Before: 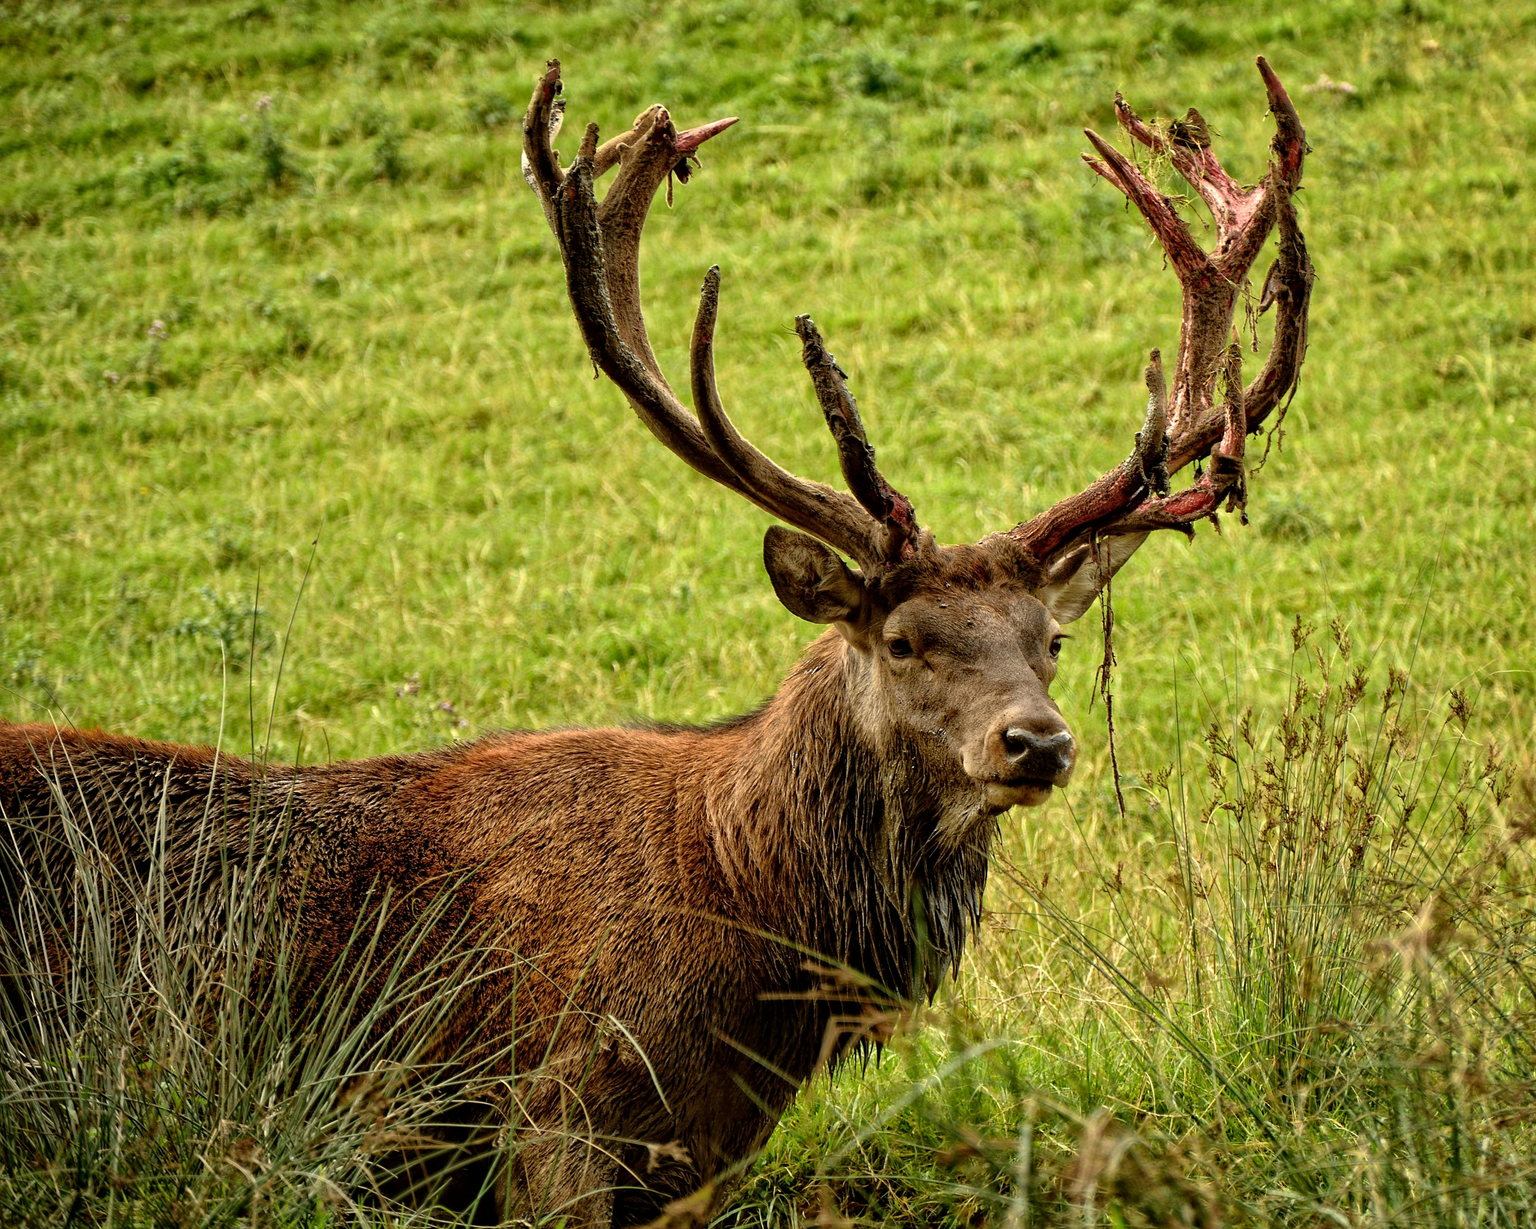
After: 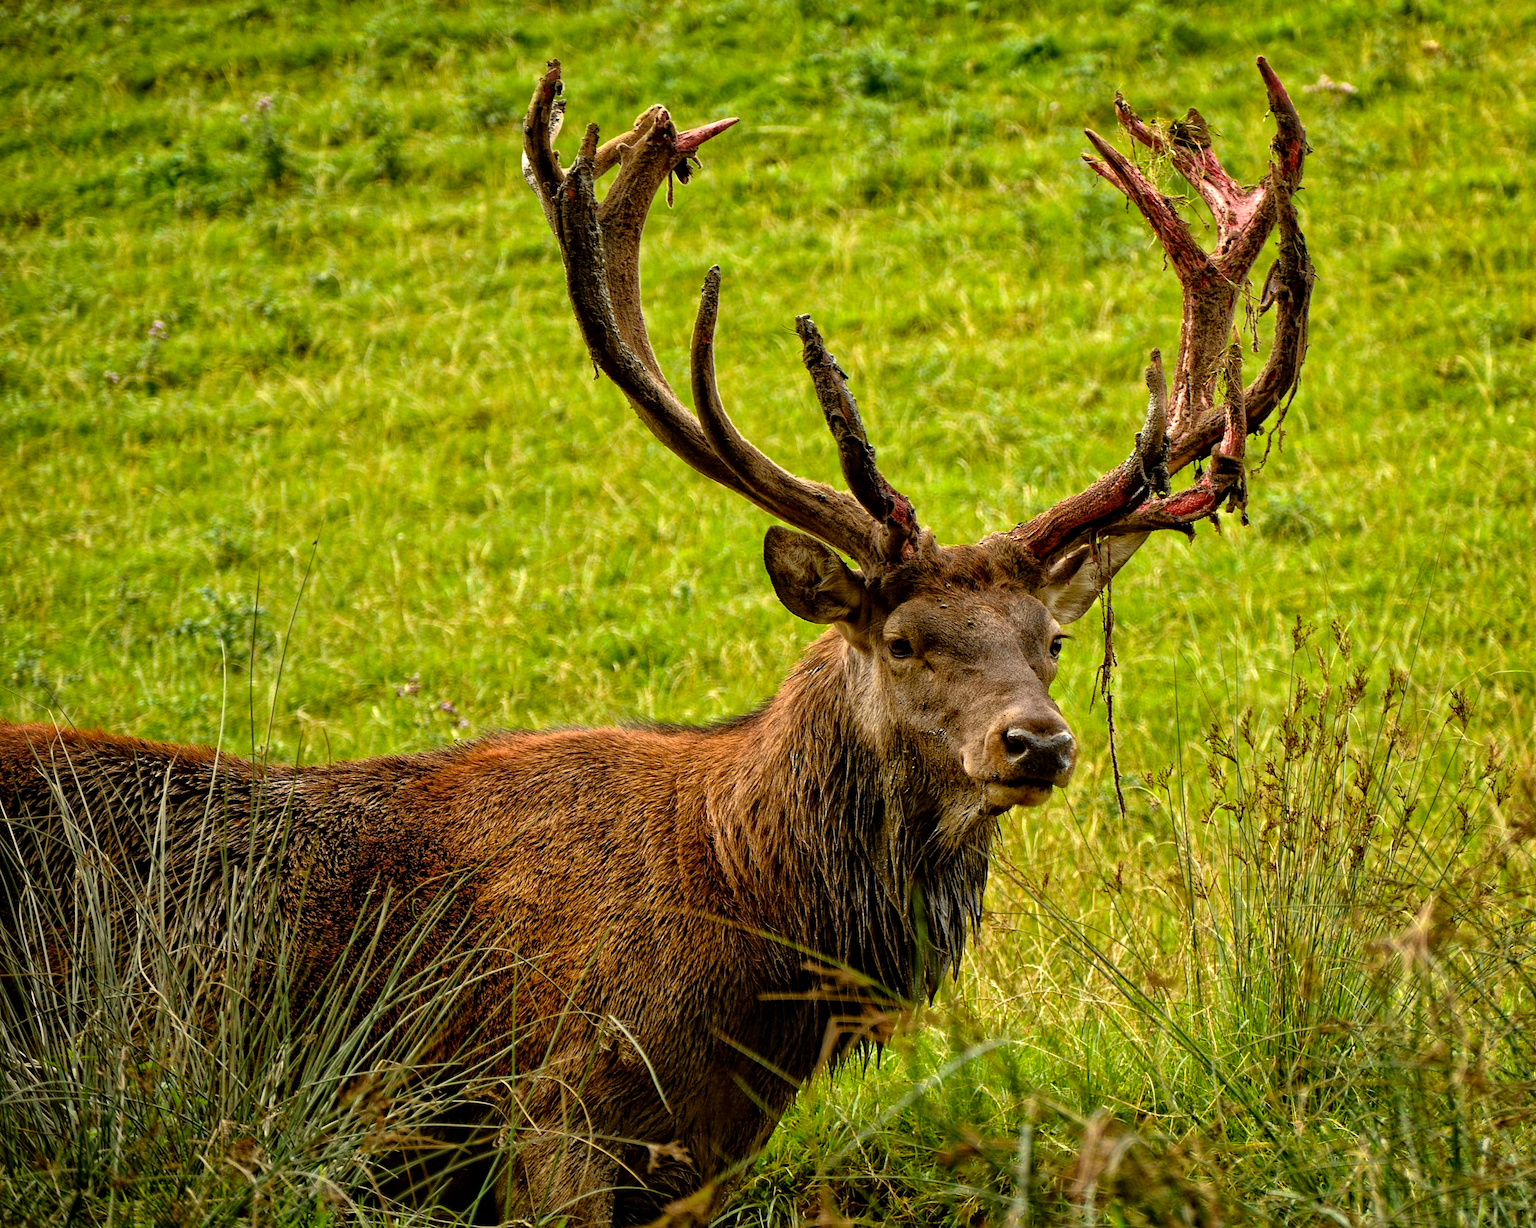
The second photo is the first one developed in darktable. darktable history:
color balance rgb: perceptual saturation grading › global saturation 16.559%
exposure: compensate exposure bias true, compensate highlight preservation false
haze removal: compatibility mode true, adaptive false
